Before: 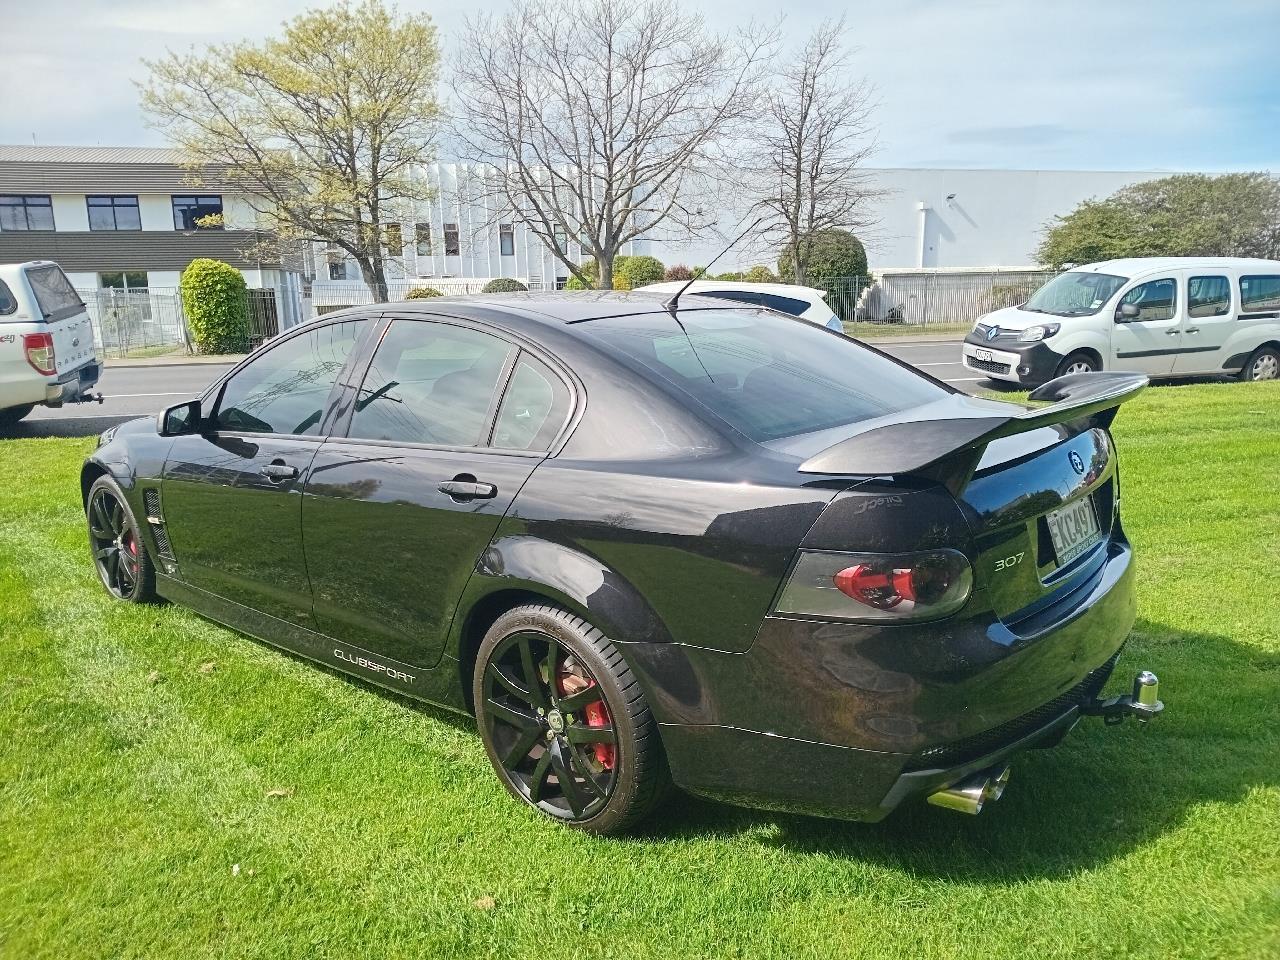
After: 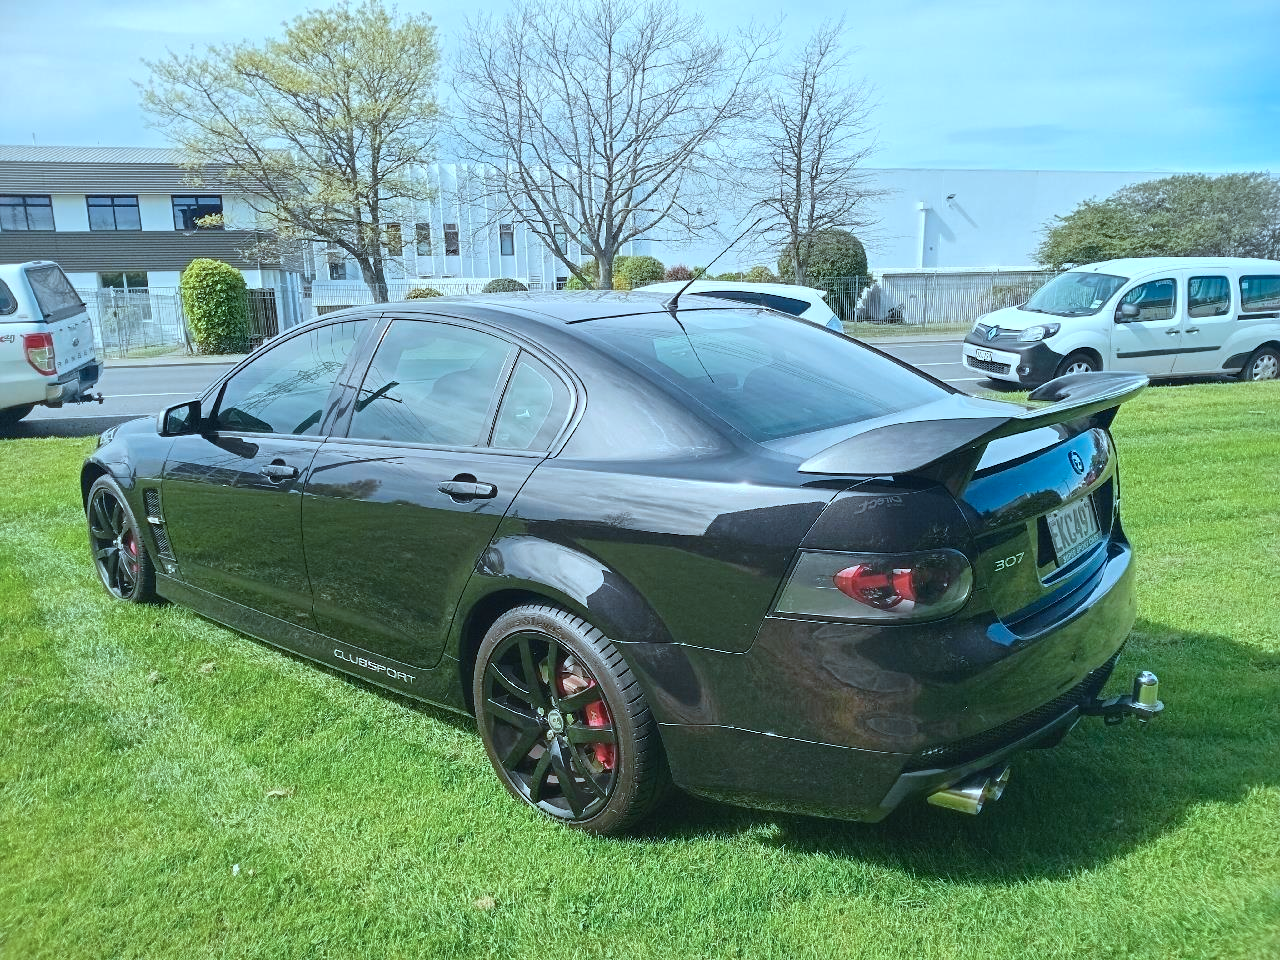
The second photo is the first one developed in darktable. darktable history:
color correction: highlights a* -10.62, highlights b* -19.77
